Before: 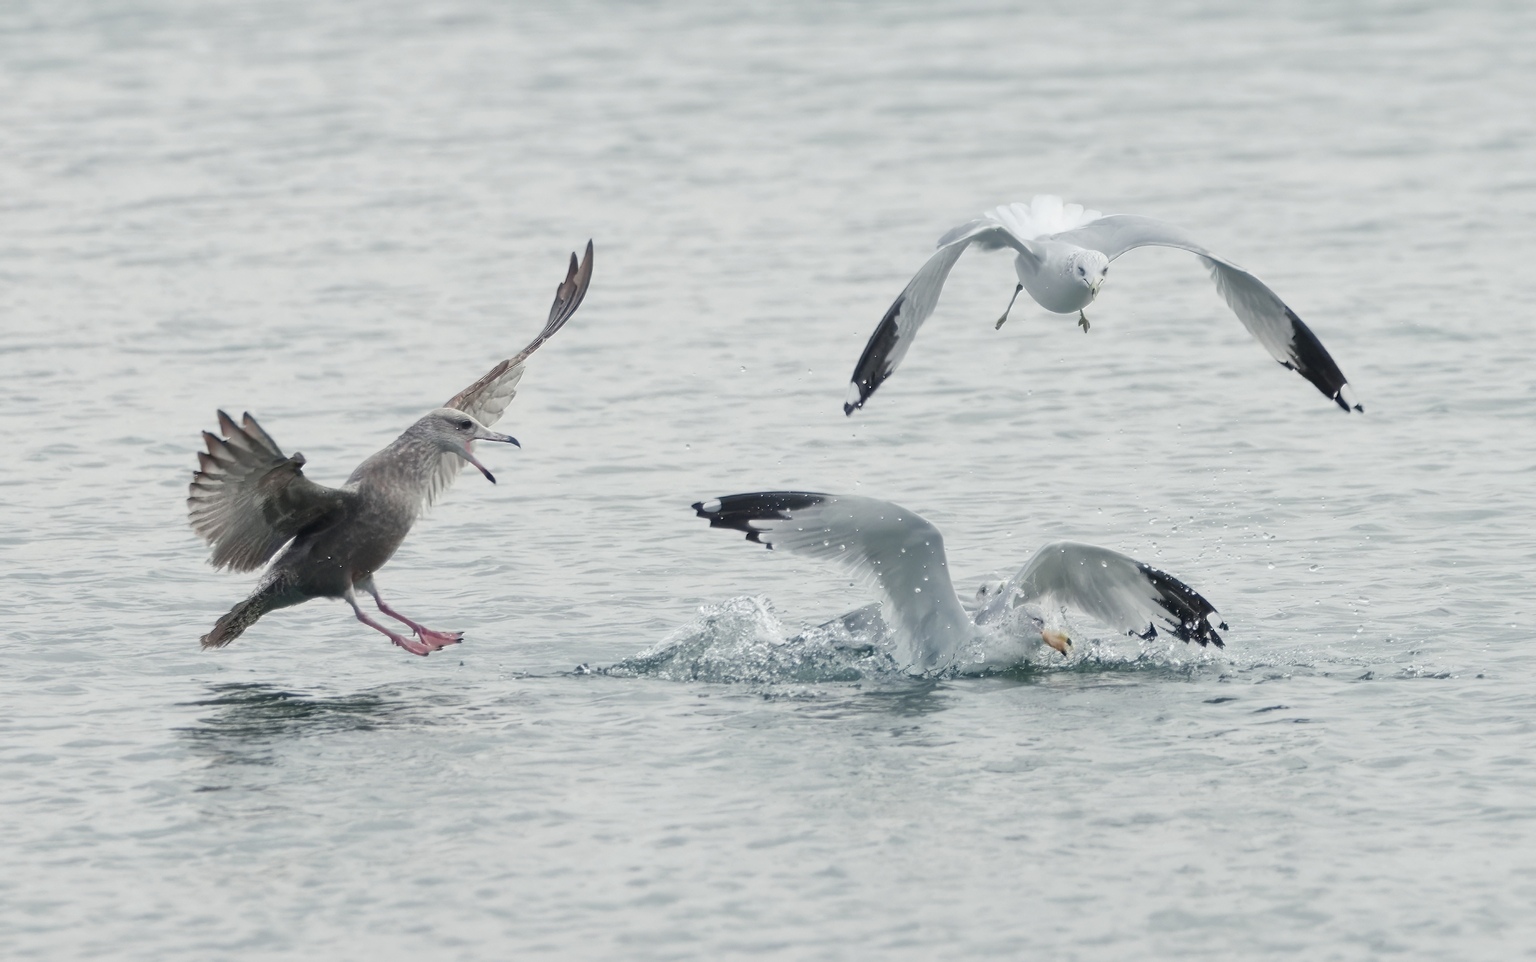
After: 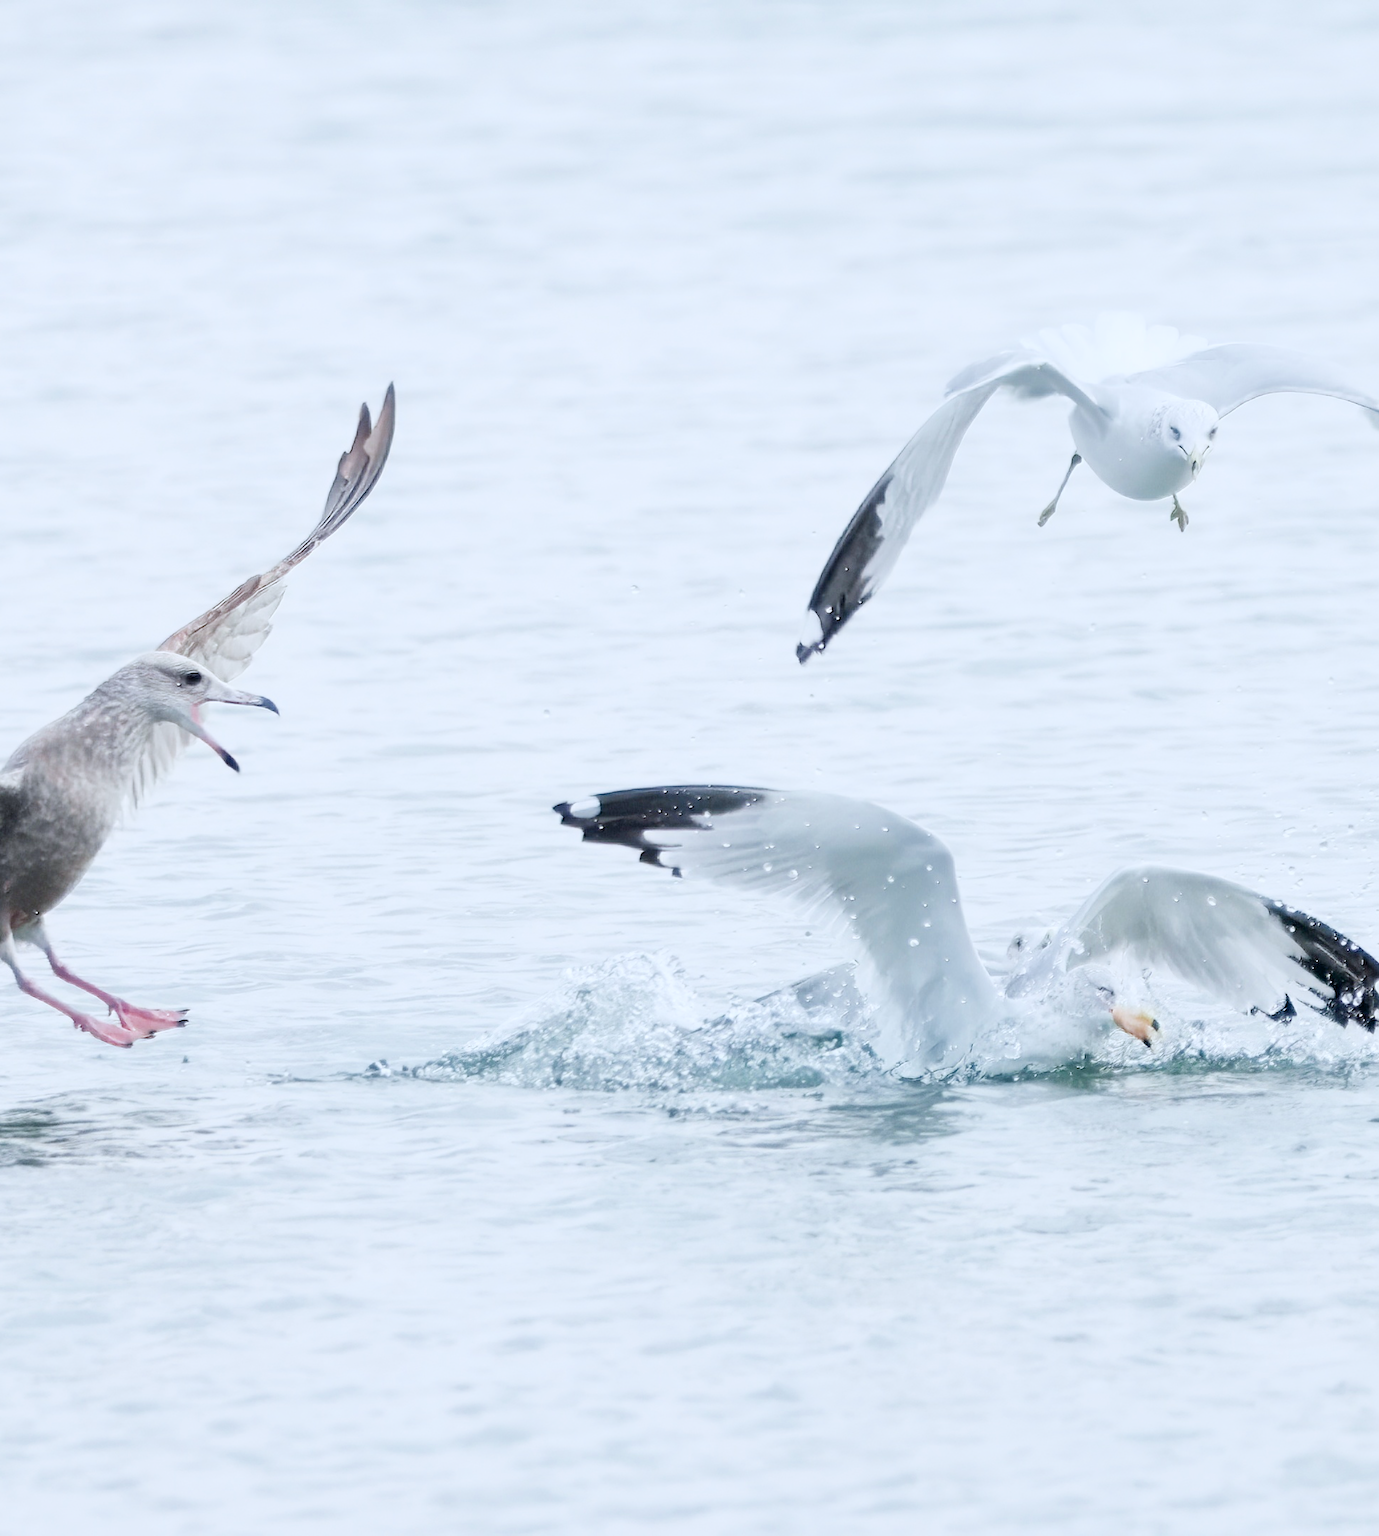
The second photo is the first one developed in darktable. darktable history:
filmic rgb: black relative exposure -7.65 EV, white relative exposure 4.56 EV, hardness 3.61
color correction: highlights a* -0.772, highlights b* -8.92
exposure: black level correction 0.009, exposure 1.425 EV, compensate highlight preservation false
crop and rotate: left 22.516%, right 21.234%
